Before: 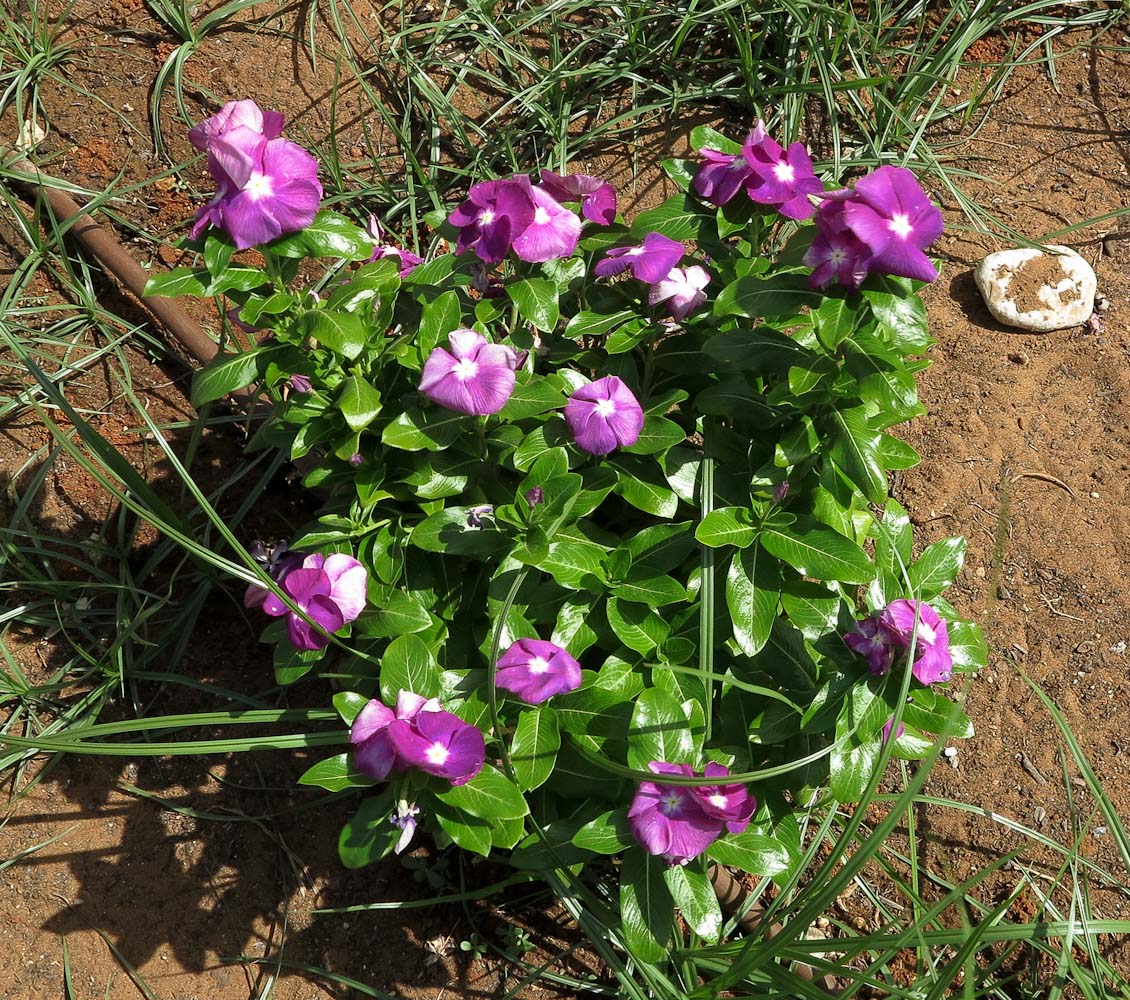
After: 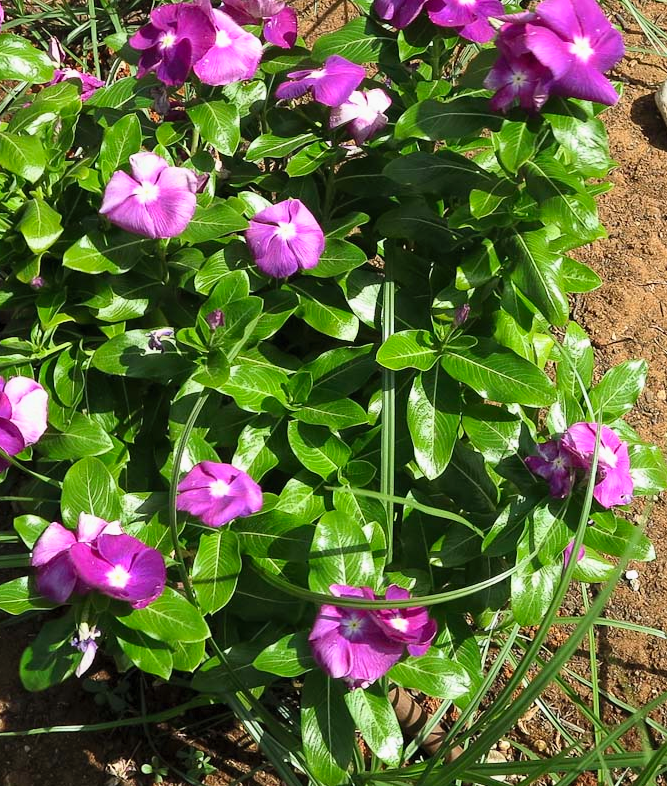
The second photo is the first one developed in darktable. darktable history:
crop and rotate: left 28.256%, top 17.734%, right 12.656%, bottom 3.573%
exposure: exposure -0.151 EV, compensate highlight preservation false
contrast brightness saturation: contrast 0.2, brightness 0.16, saturation 0.22
